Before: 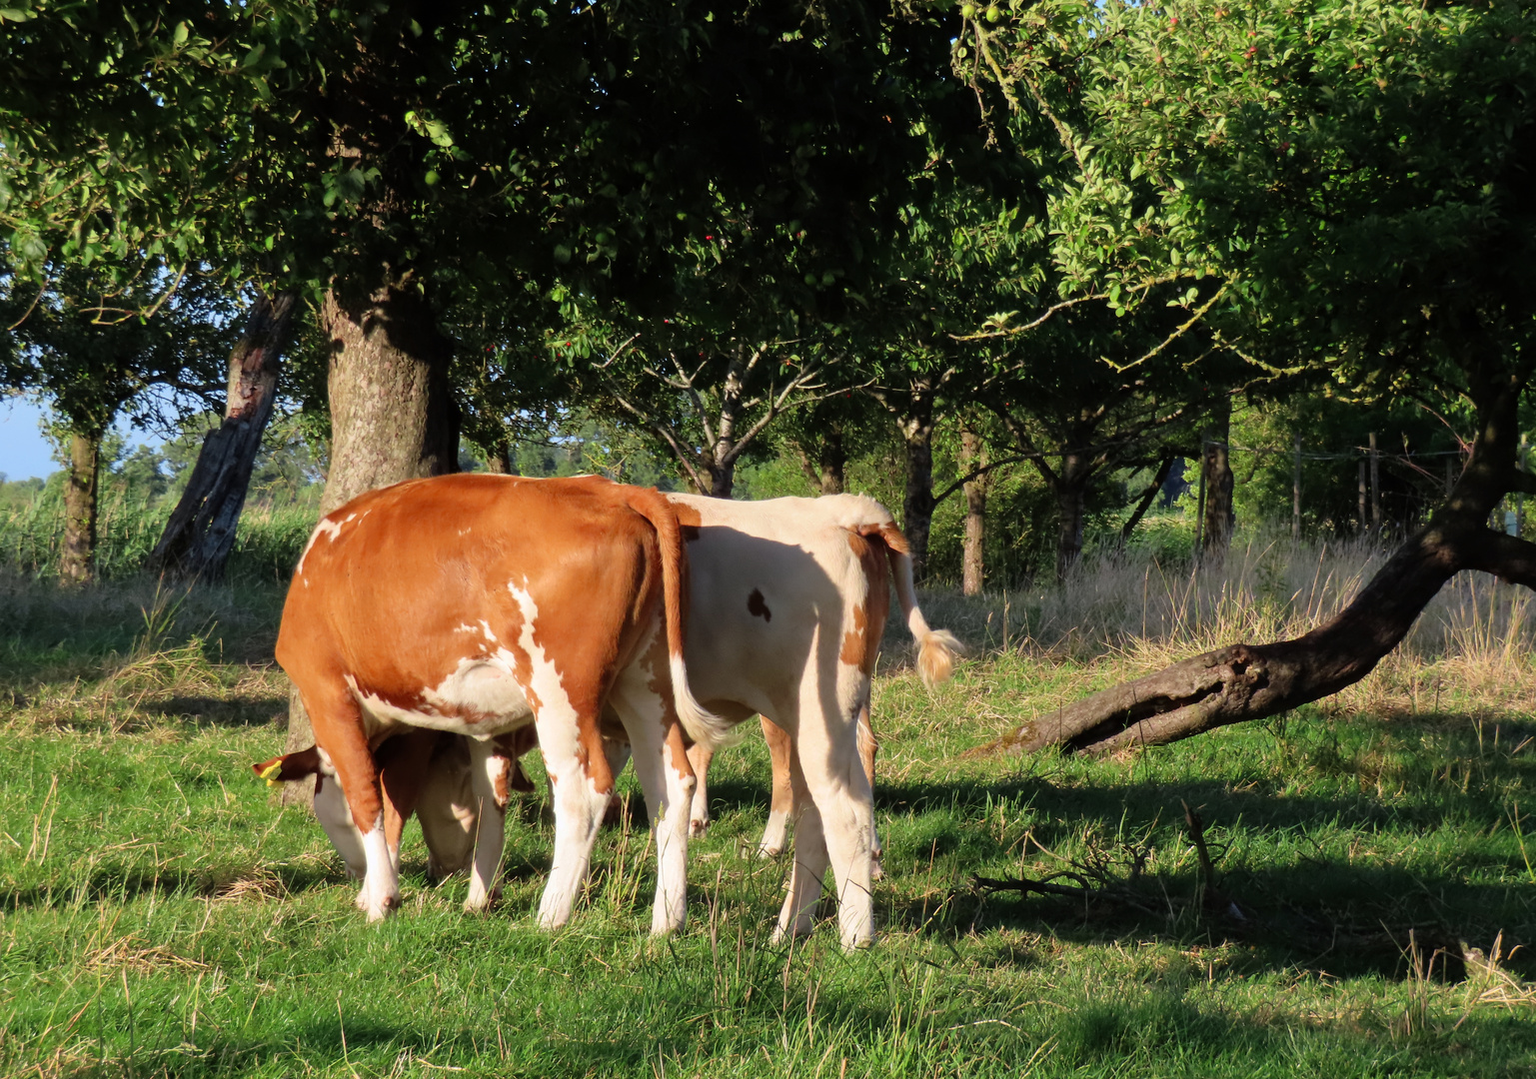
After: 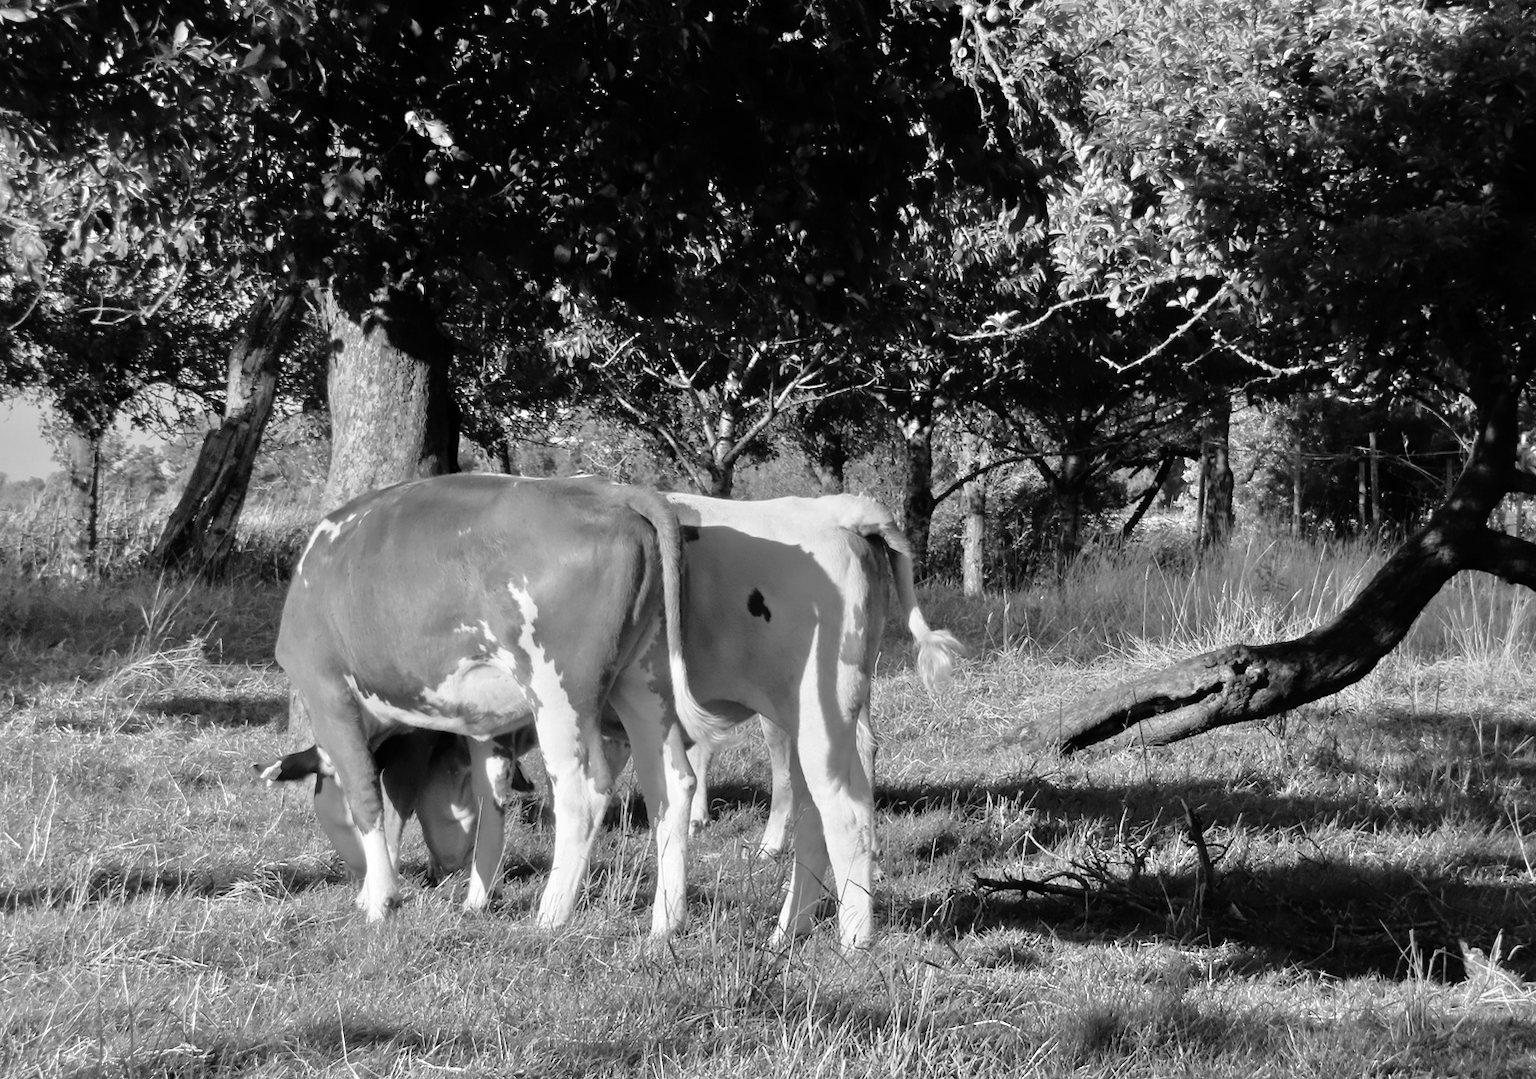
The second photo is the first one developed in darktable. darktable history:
contrast brightness saturation: contrast 0.03, brightness -0.04
tone equalizer: -7 EV 0.15 EV, -6 EV 0.6 EV, -5 EV 1.15 EV, -4 EV 1.33 EV, -3 EV 1.15 EV, -2 EV 0.6 EV, -1 EV 0.15 EV, mask exposure compensation -0.5 EV
monochrome: a -35.87, b 49.73, size 1.7
